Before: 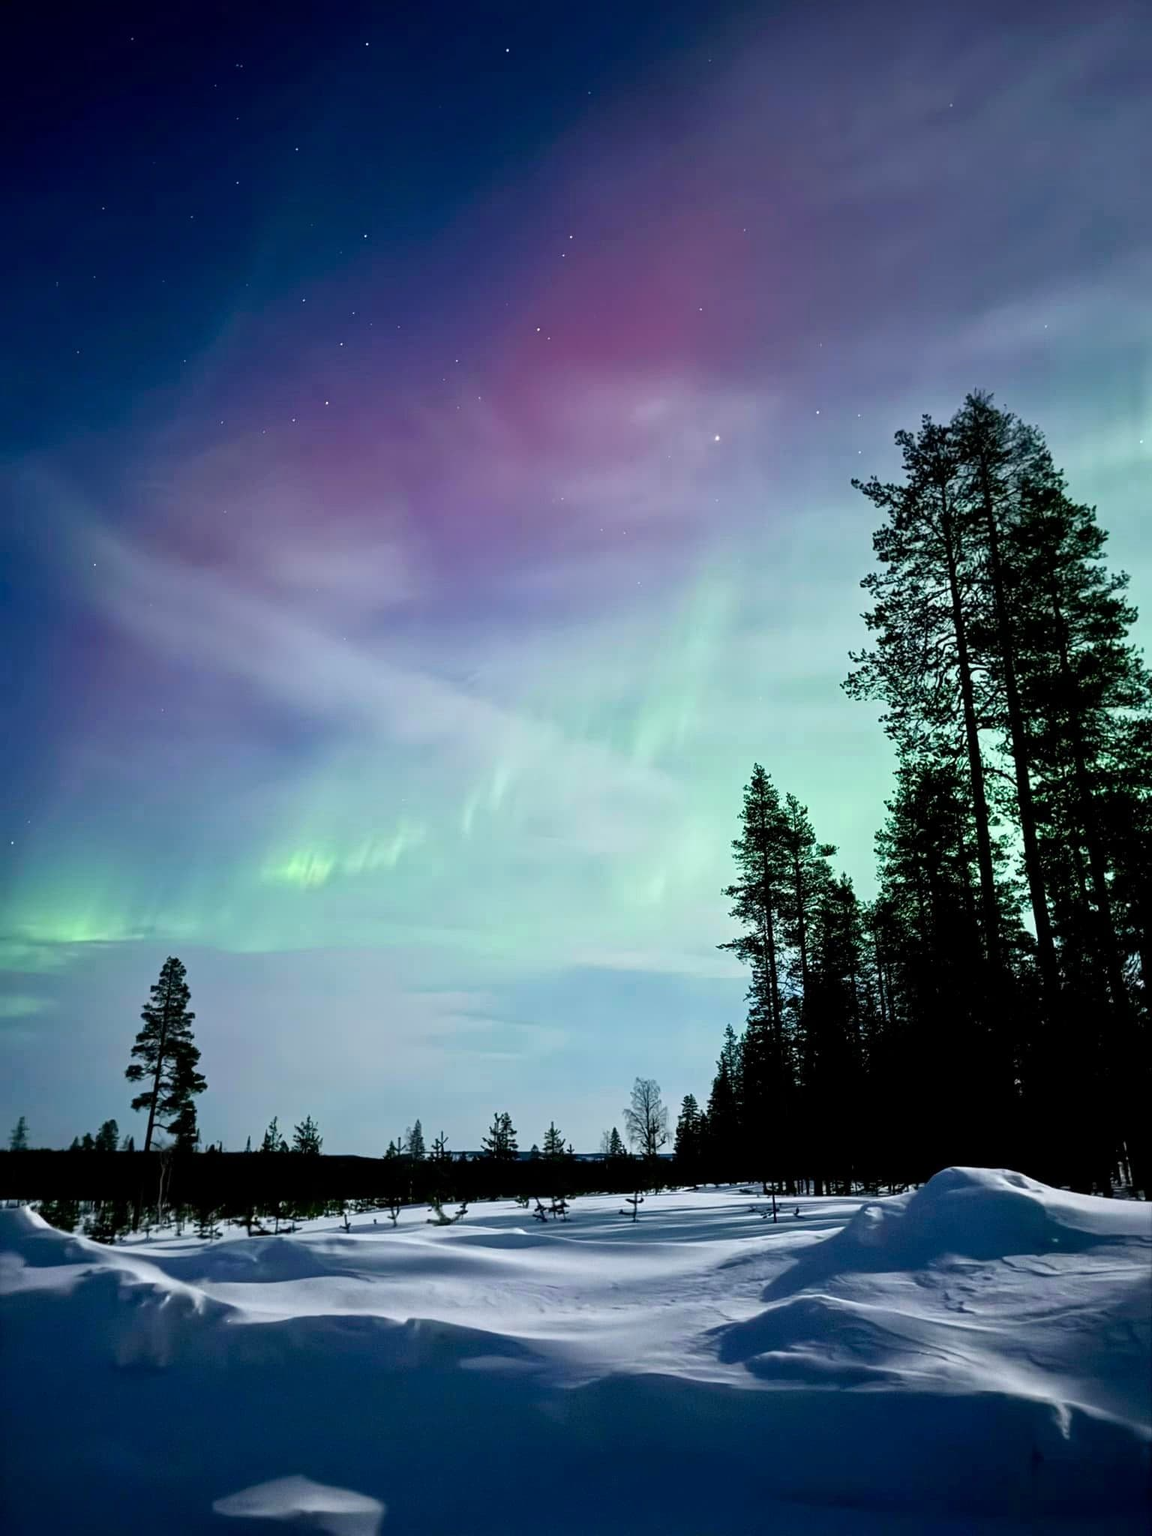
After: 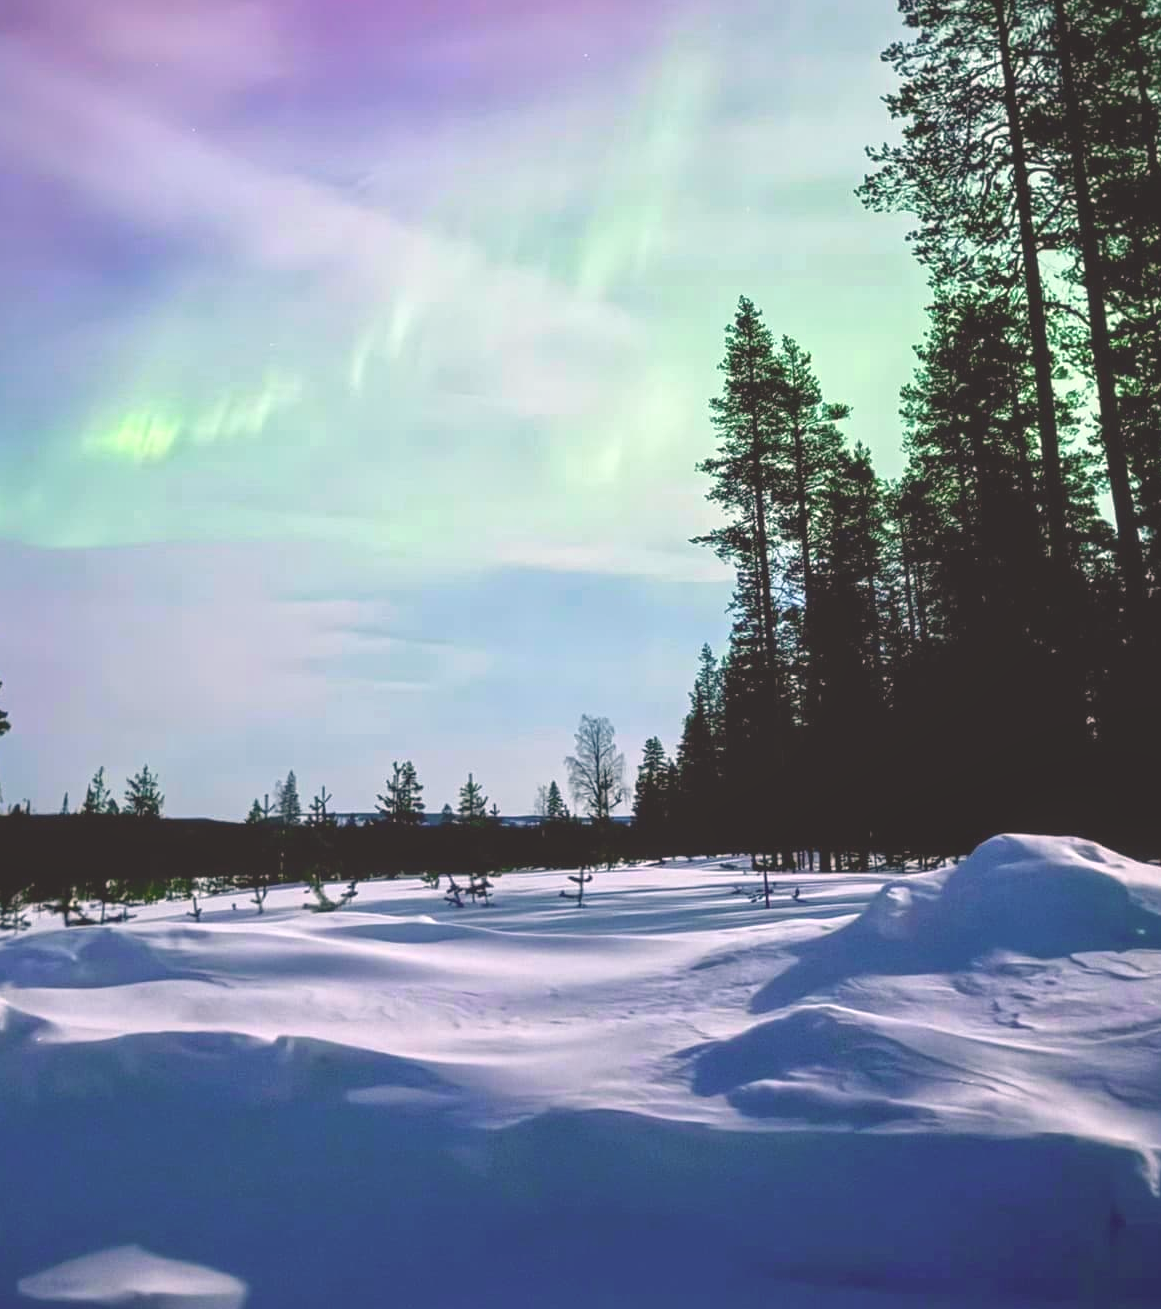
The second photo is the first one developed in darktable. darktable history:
crop and rotate: left 17.338%, top 35.255%, right 7.06%, bottom 0.786%
shadows and highlights: shadows 25.86, highlights -24.62
exposure: black level correction 0, exposure 1 EV, compensate exposure bias true, compensate highlight preservation false
color correction: highlights a* 12.15, highlights b* 5.6
local contrast: detail 109%
contrast brightness saturation: contrast -0.271
tone equalizer: edges refinement/feathering 500, mask exposure compensation -1.57 EV, preserve details no
